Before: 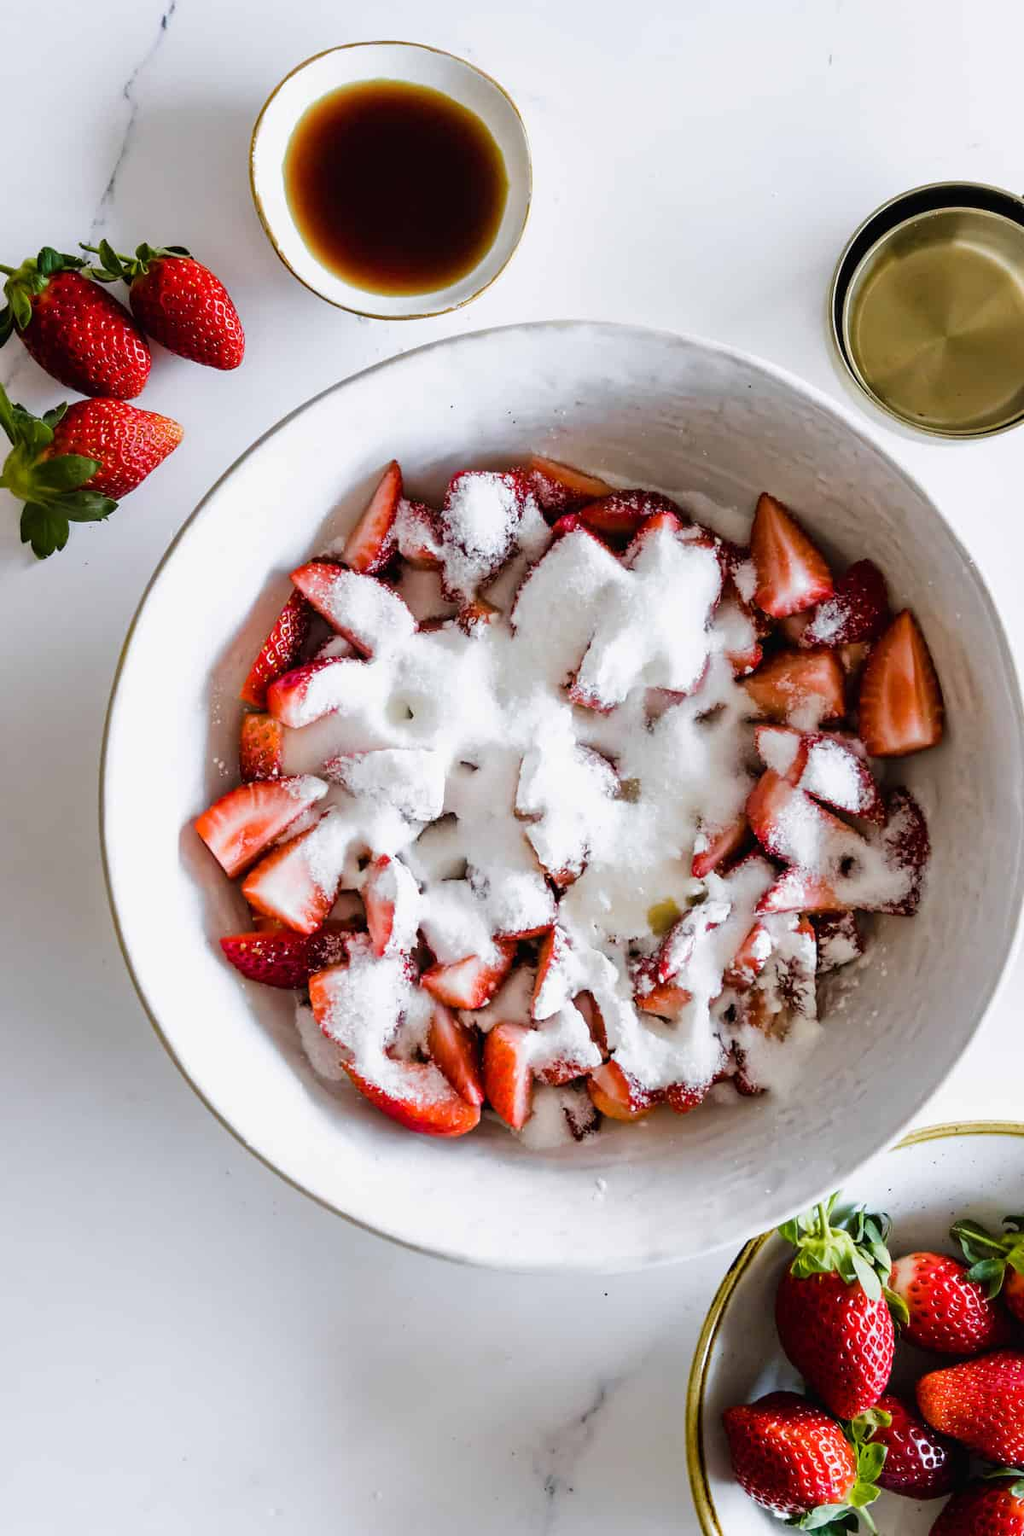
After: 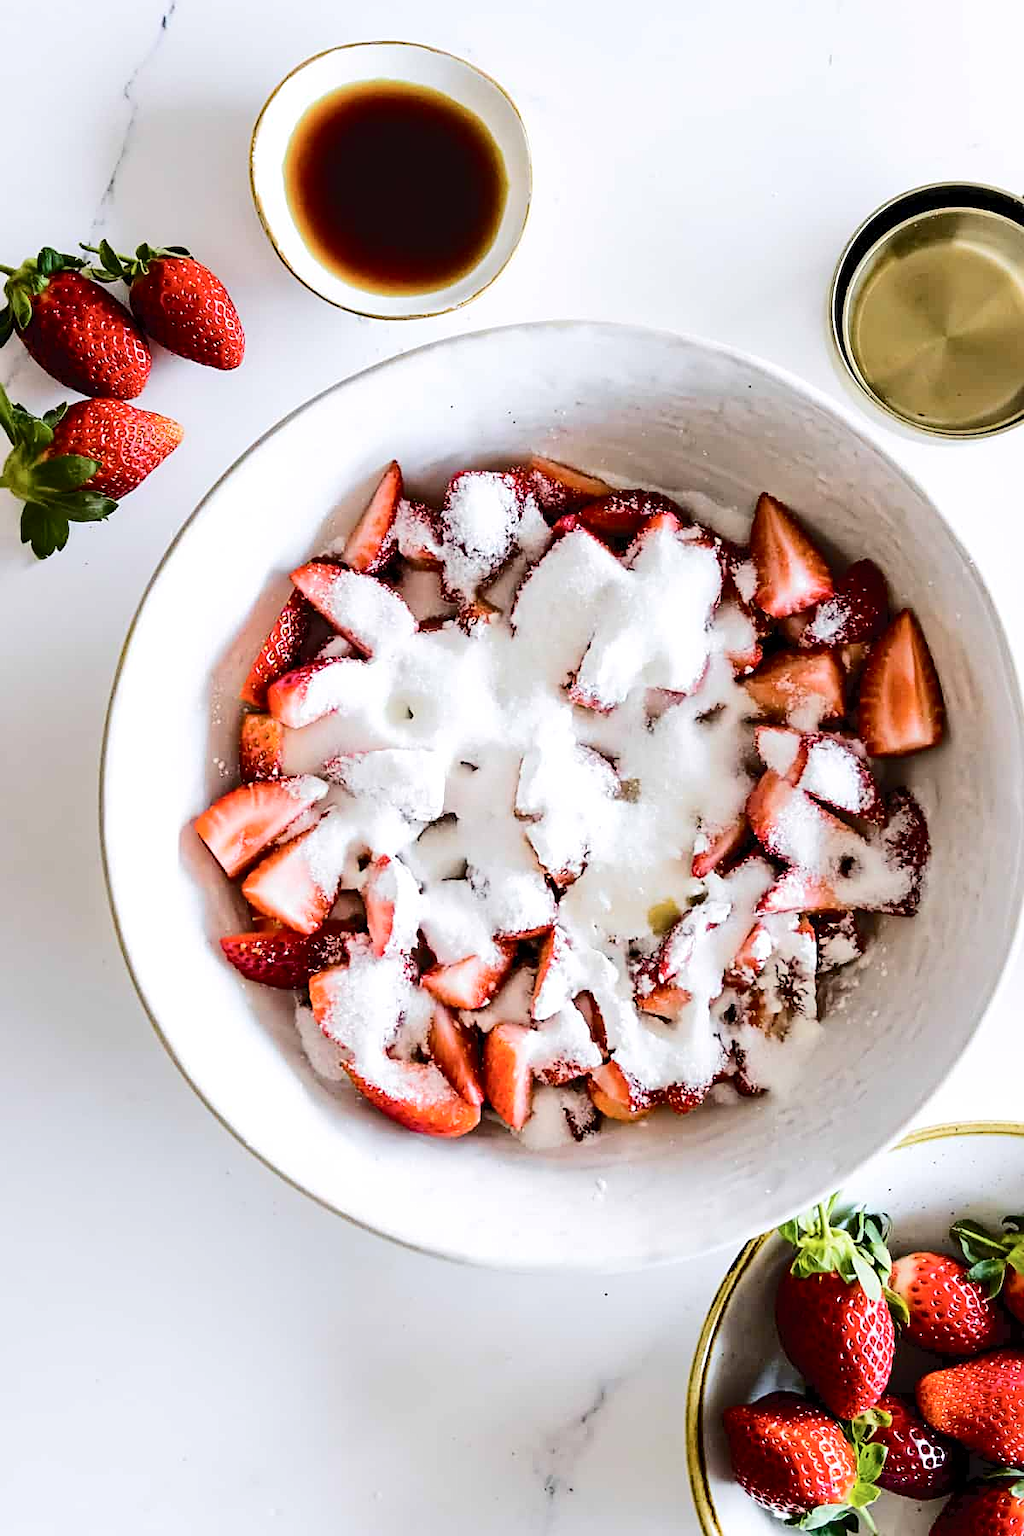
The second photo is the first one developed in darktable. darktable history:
exposure: black level correction 0.003, exposure 0.146 EV, compensate highlight preservation false
sharpen: on, module defaults
tone curve: curves: ch0 [(0, 0) (0.003, 0.039) (0.011, 0.042) (0.025, 0.048) (0.044, 0.058) (0.069, 0.071) (0.1, 0.089) (0.136, 0.114) (0.177, 0.146) (0.224, 0.199) (0.277, 0.27) (0.335, 0.364) (0.399, 0.47) (0.468, 0.566) (0.543, 0.643) (0.623, 0.73) (0.709, 0.8) (0.801, 0.863) (0.898, 0.925) (1, 1)], color space Lab, independent channels, preserve colors none
